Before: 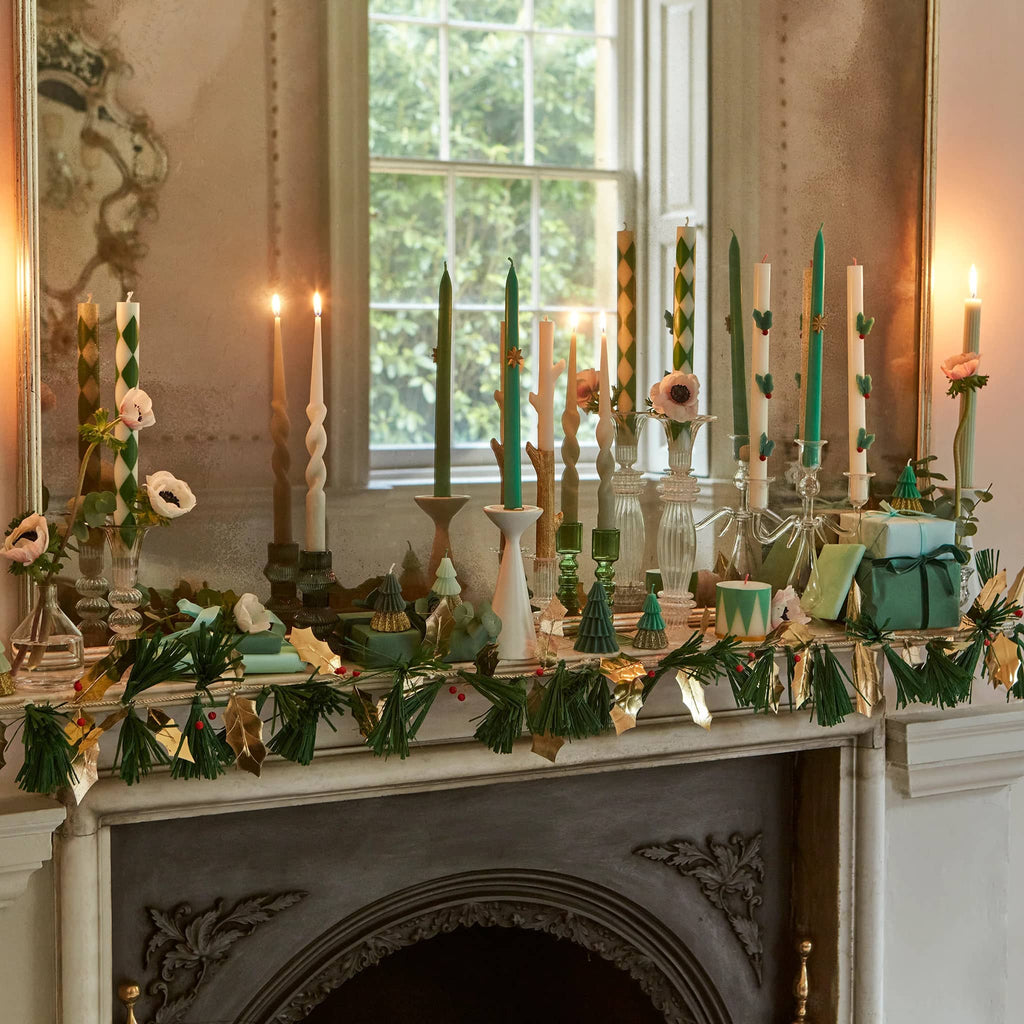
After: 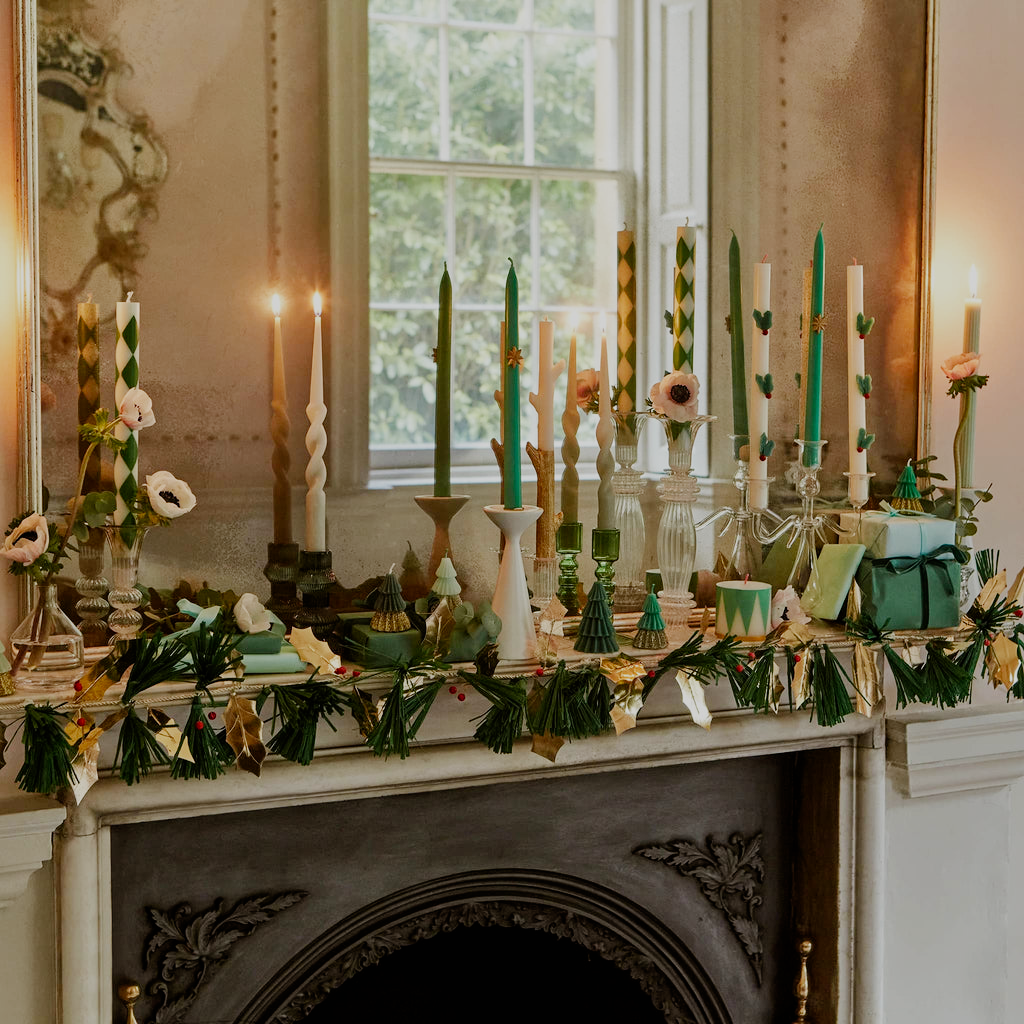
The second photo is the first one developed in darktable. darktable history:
filmic rgb: black relative exposure -8.53 EV, white relative exposure 5.55 EV, hardness 3.37, contrast 1.02, preserve chrominance no, color science v5 (2021)
